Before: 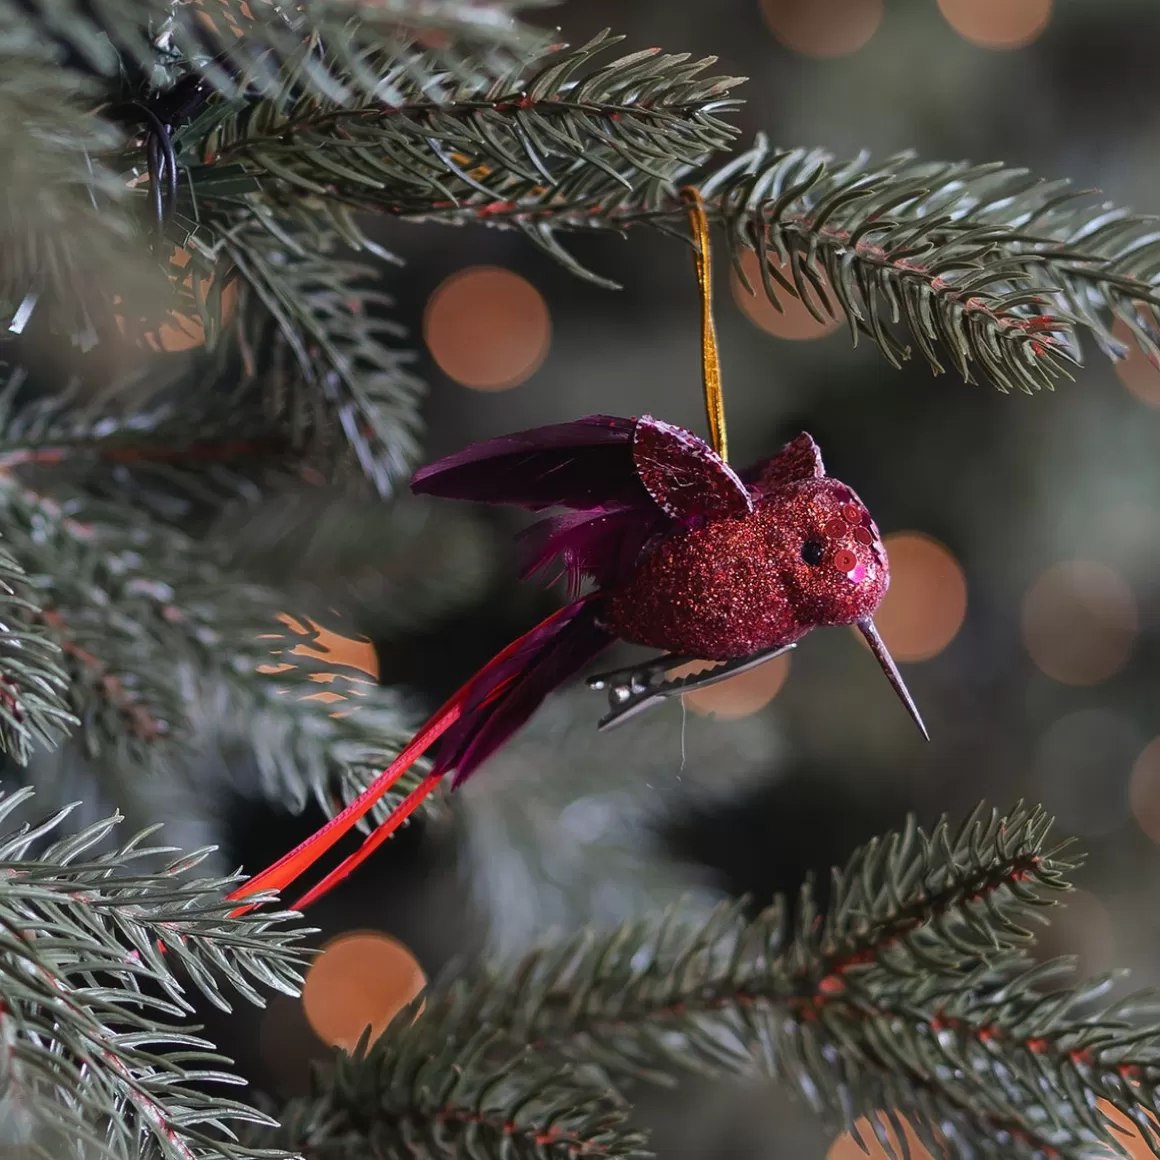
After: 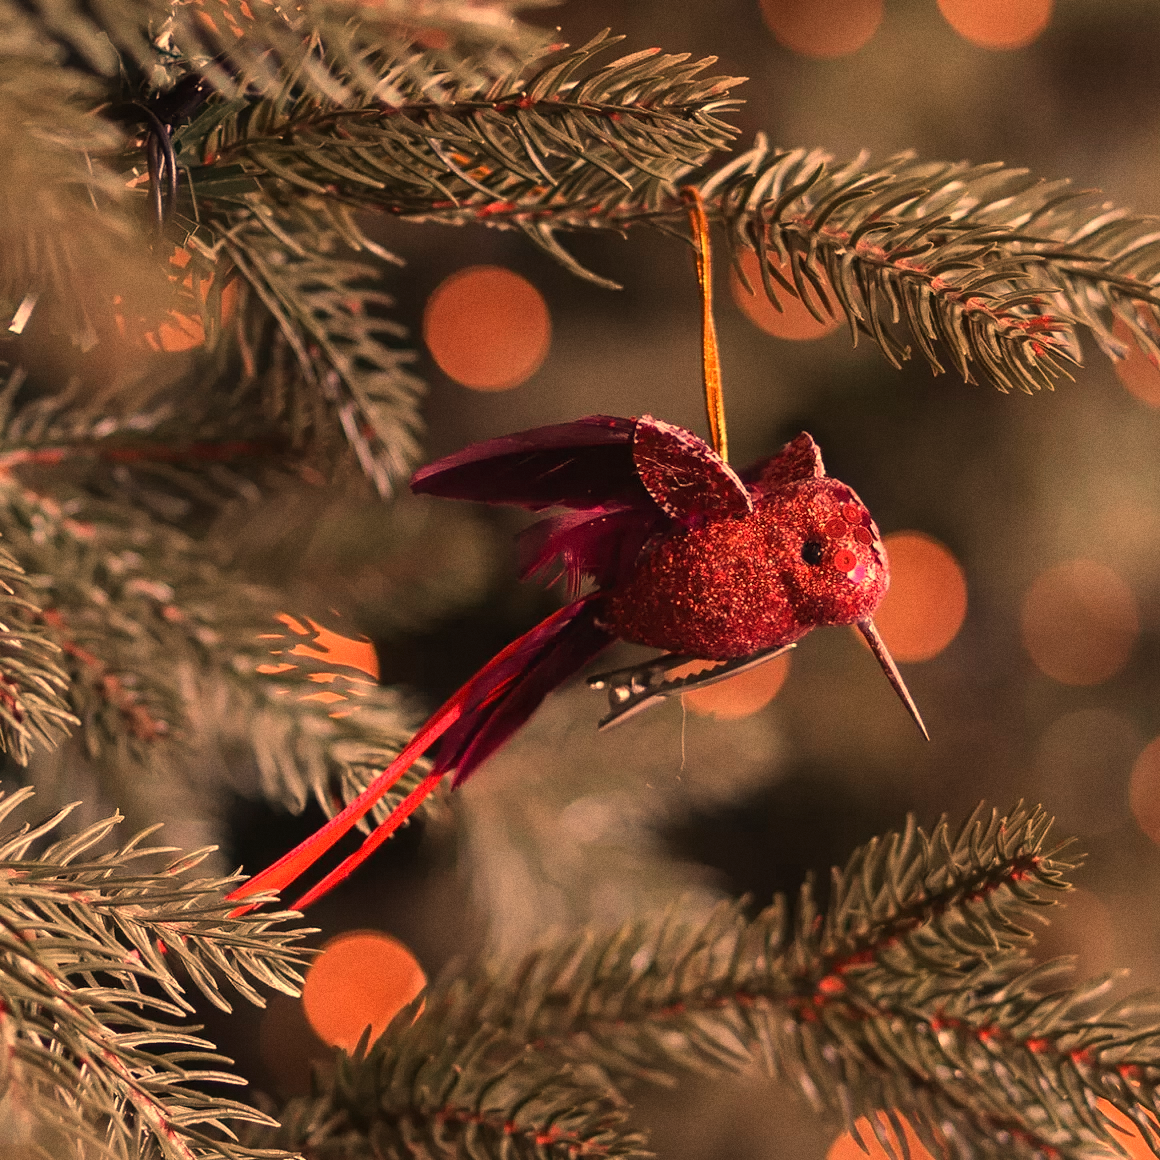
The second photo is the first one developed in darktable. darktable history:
grain: coarseness 0.09 ISO
white balance: red 1.467, blue 0.684
